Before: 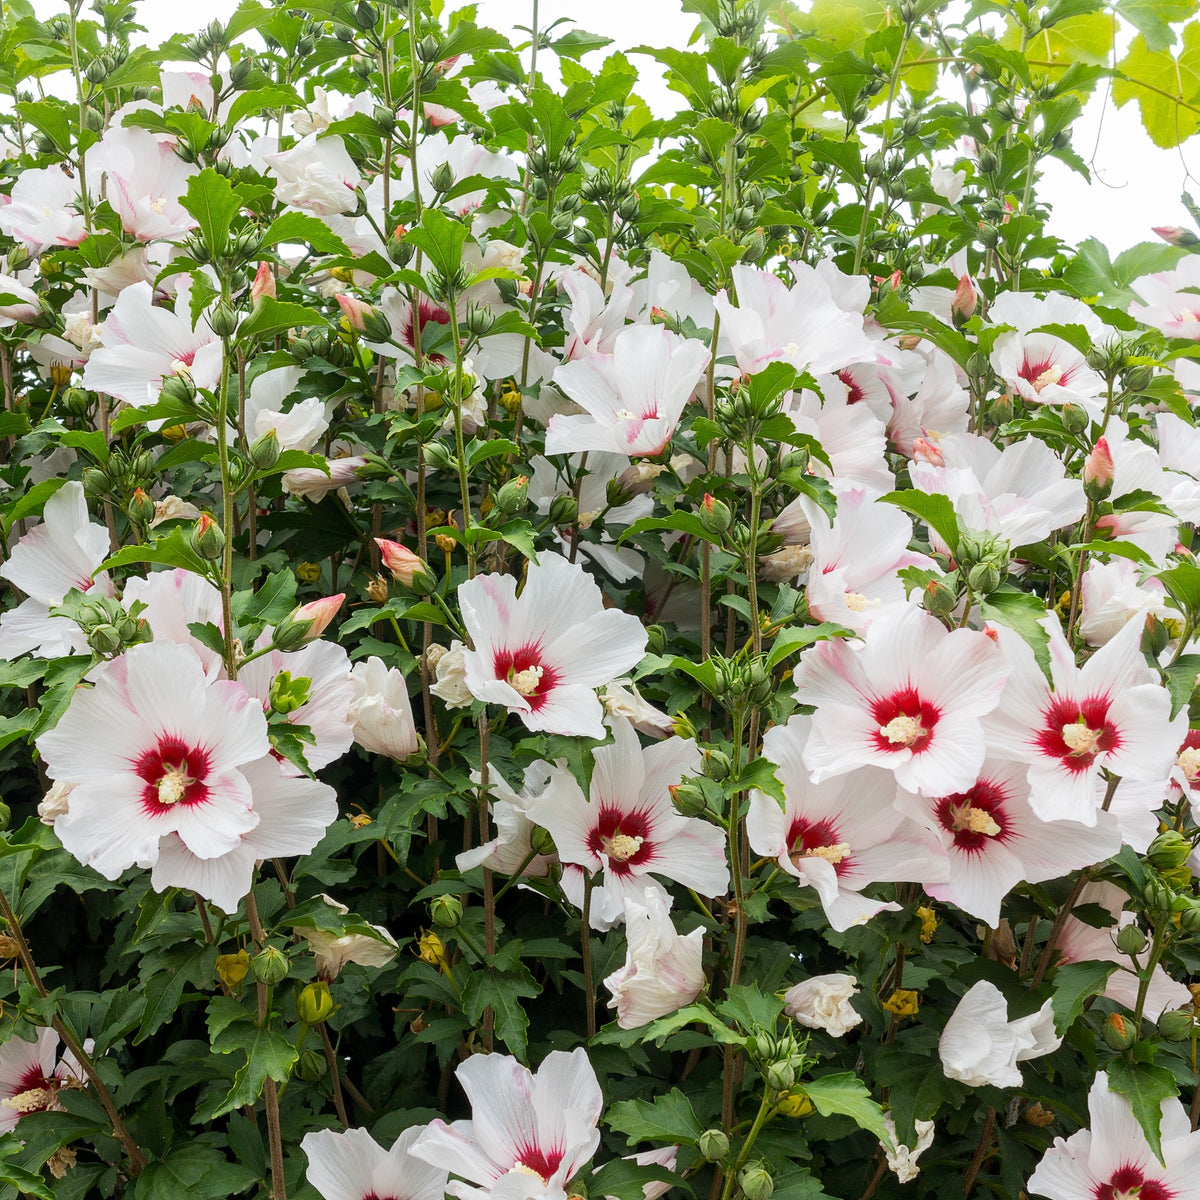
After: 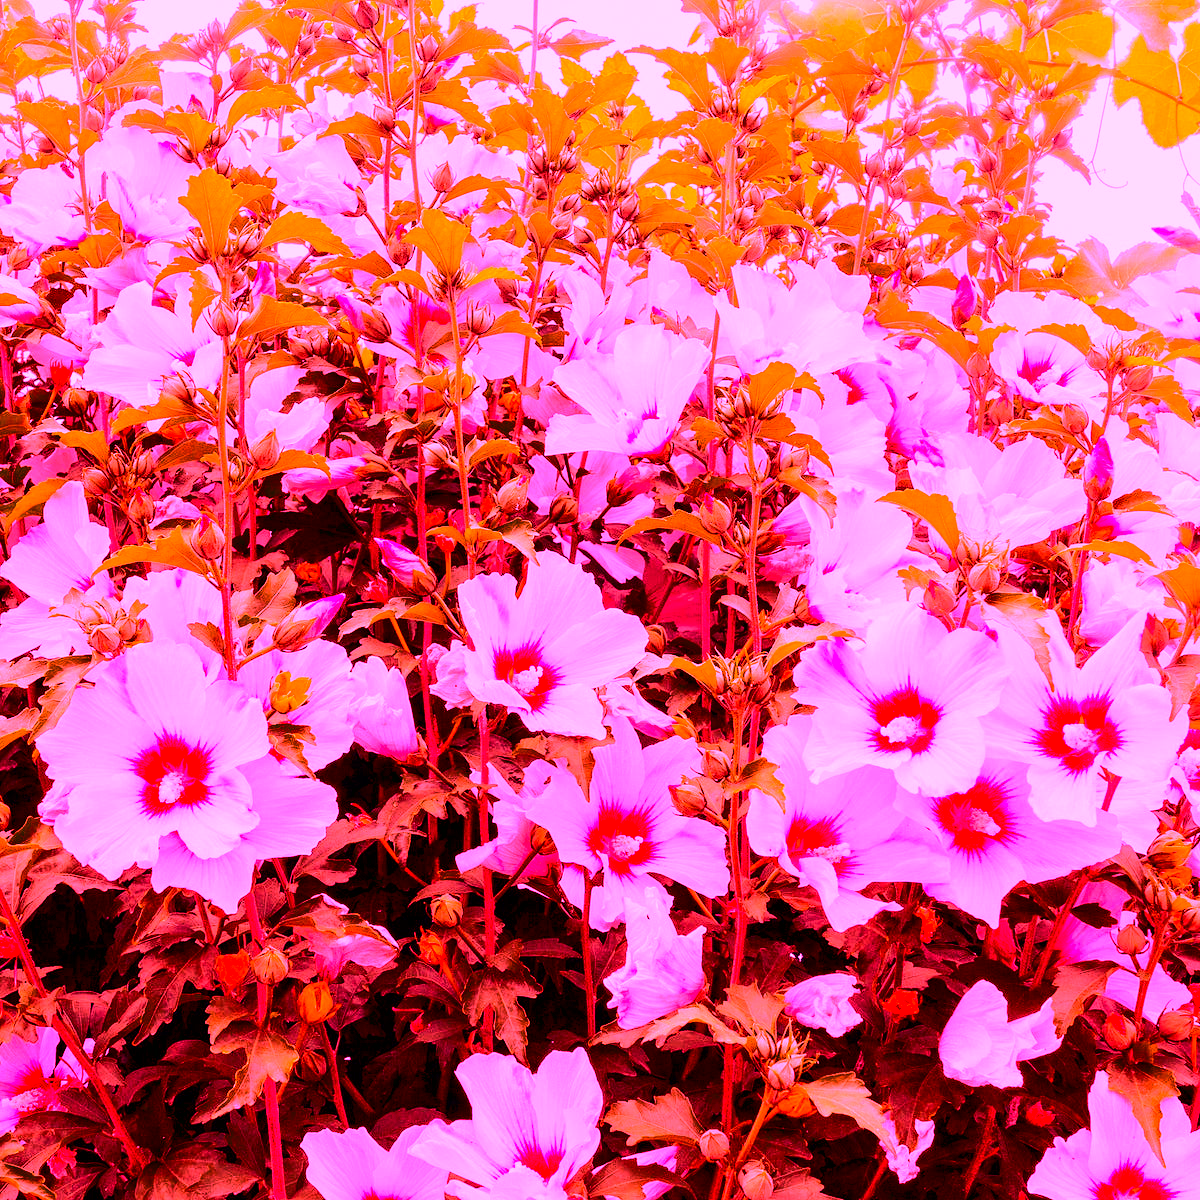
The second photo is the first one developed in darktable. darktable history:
contrast brightness saturation: contrast 0.19, brightness -0.24, saturation 0.11
white balance: red 4.26, blue 1.802
